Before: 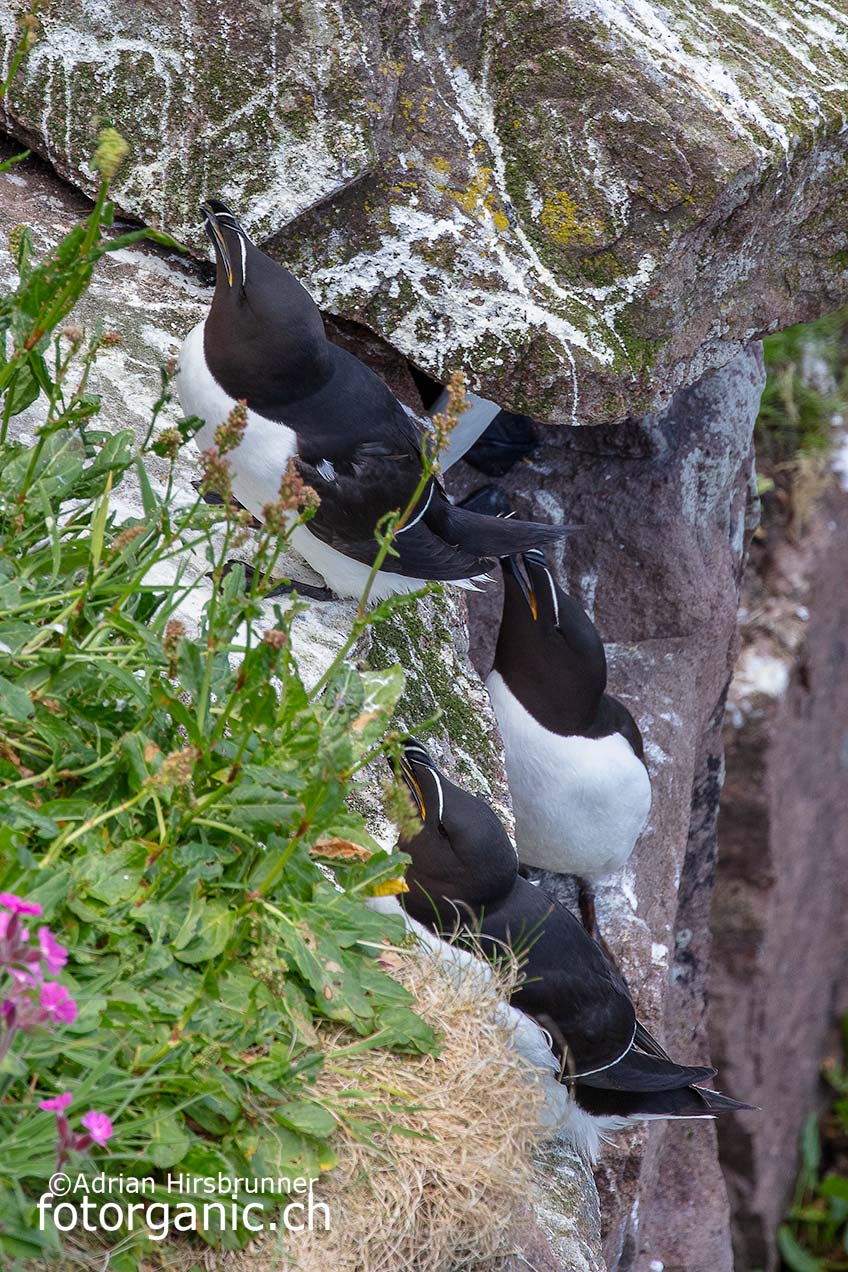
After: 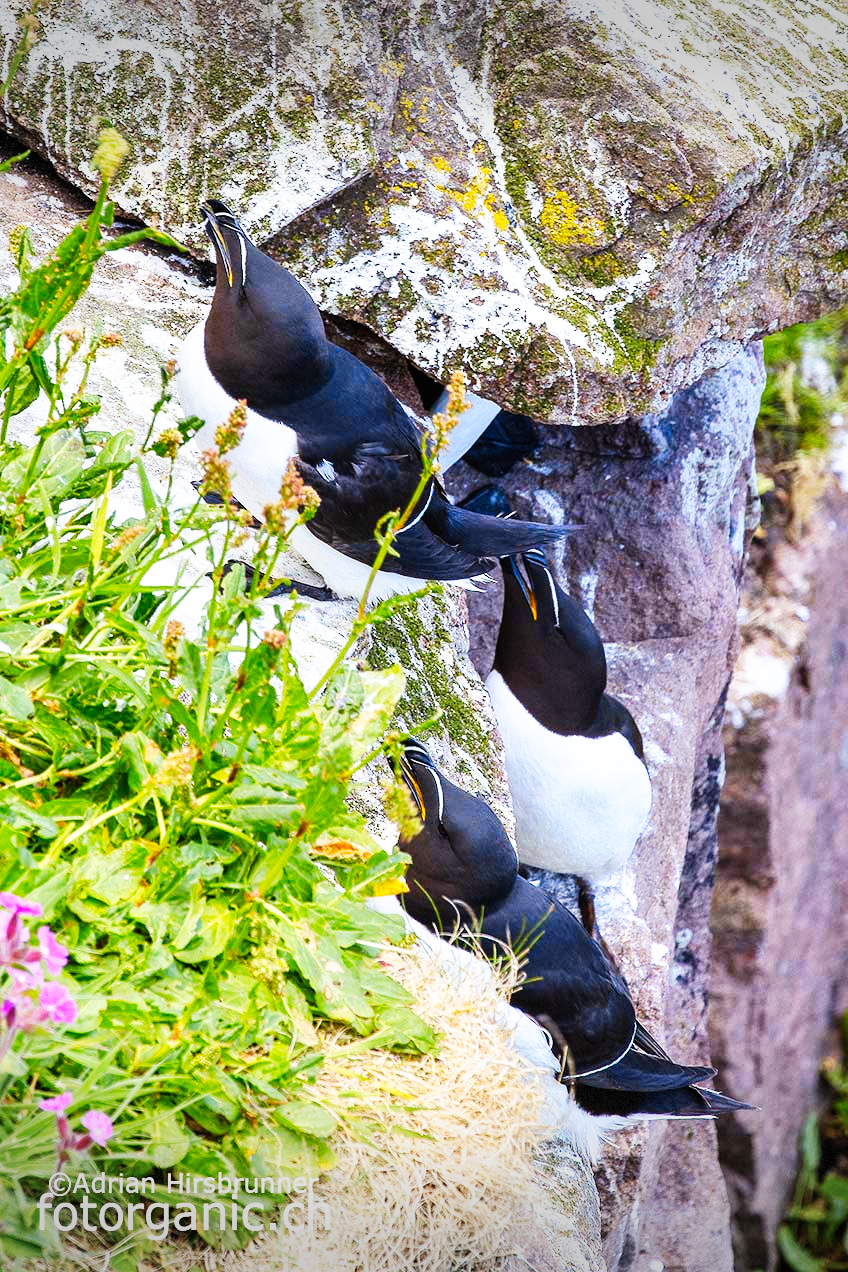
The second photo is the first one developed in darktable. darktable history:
base curve: curves: ch0 [(0, 0) (0.007, 0.004) (0.027, 0.03) (0.046, 0.07) (0.207, 0.54) (0.442, 0.872) (0.673, 0.972) (1, 1)], preserve colors none
contrast brightness saturation: contrast 0.07, brightness 0.08, saturation 0.18
vignetting: fall-off start 100%, brightness -0.406, saturation -0.3, width/height ratio 1.324, dithering 8-bit output, unbound false
color contrast: green-magenta contrast 0.85, blue-yellow contrast 1.25, unbound 0
